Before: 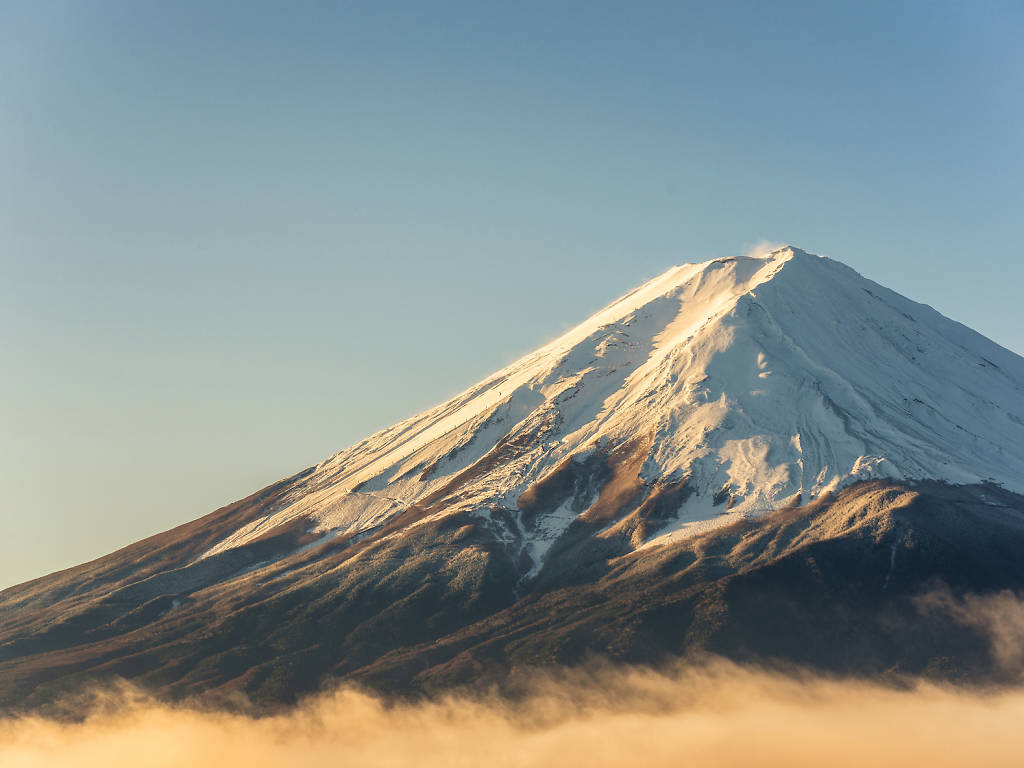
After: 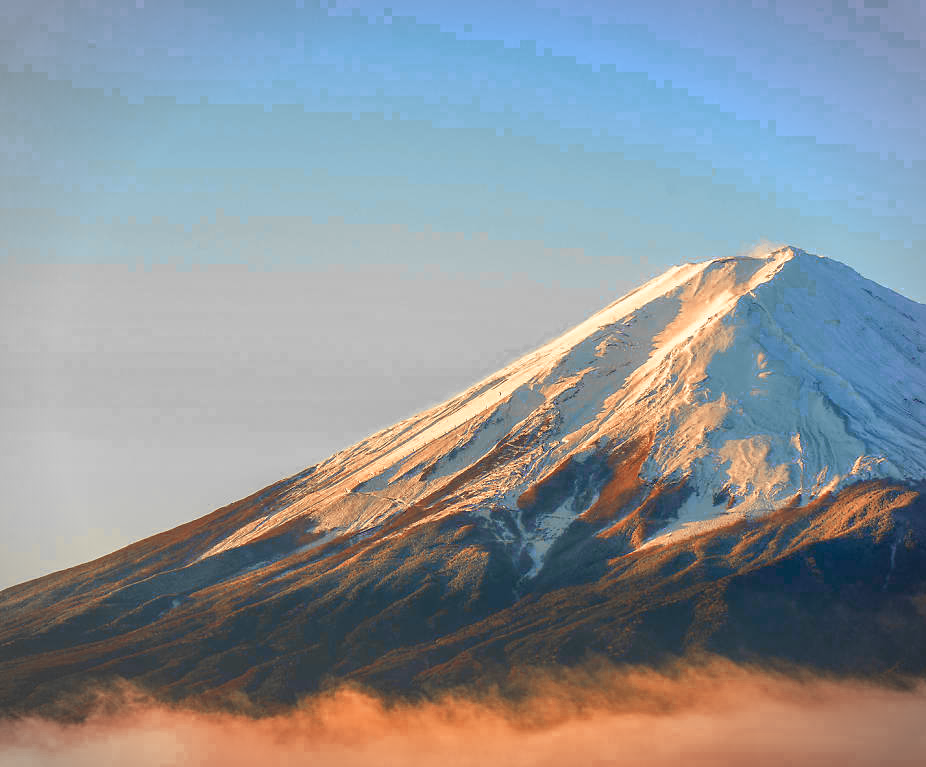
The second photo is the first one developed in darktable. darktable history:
crop: right 9.513%, bottom 0.02%
color zones: curves: ch0 [(0, 0.363) (0.128, 0.373) (0.25, 0.5) (0.402, 0.407) (0.521, 0.525) (0.63, 0.559) (0.729, 0.662) (0.867, 0.471)]; ch1 [(0, 0.515) (0.136, 0.618) (0.25, 0.5) (0.378, 0) (0.516, 0) (0.622, 0.593) (0.737, 0.819) (0.87, 0.593)]; ch2 [(0, 0.529) (0.128, 0.471) (0.282, 0.451) (0.386, 0.662) (0.516, 0.525) (0.633, 0.554) (0.75, 0.62) (0.875, 0.441)], mix 101.52%
vignetting: fall-off start 89.39%, fall-off radius 44.02%, width/height ratio 1.163
exposure: exposure 0.077 EV, compensate highlight preservation false
